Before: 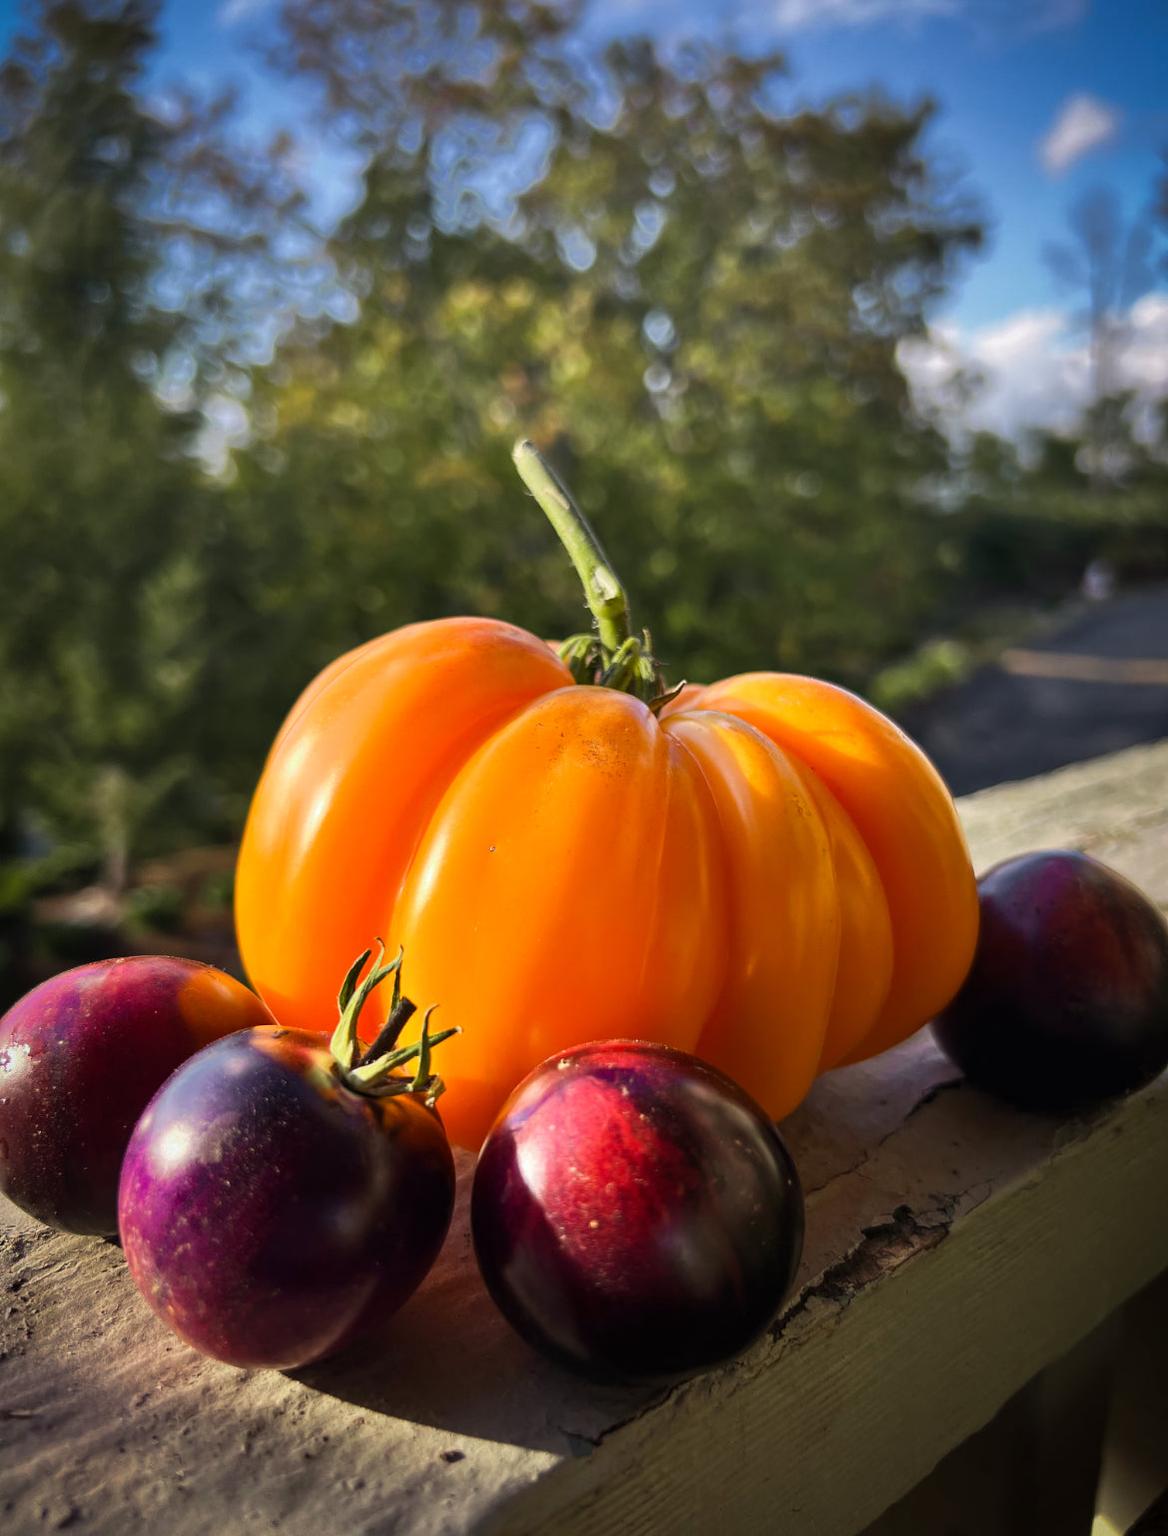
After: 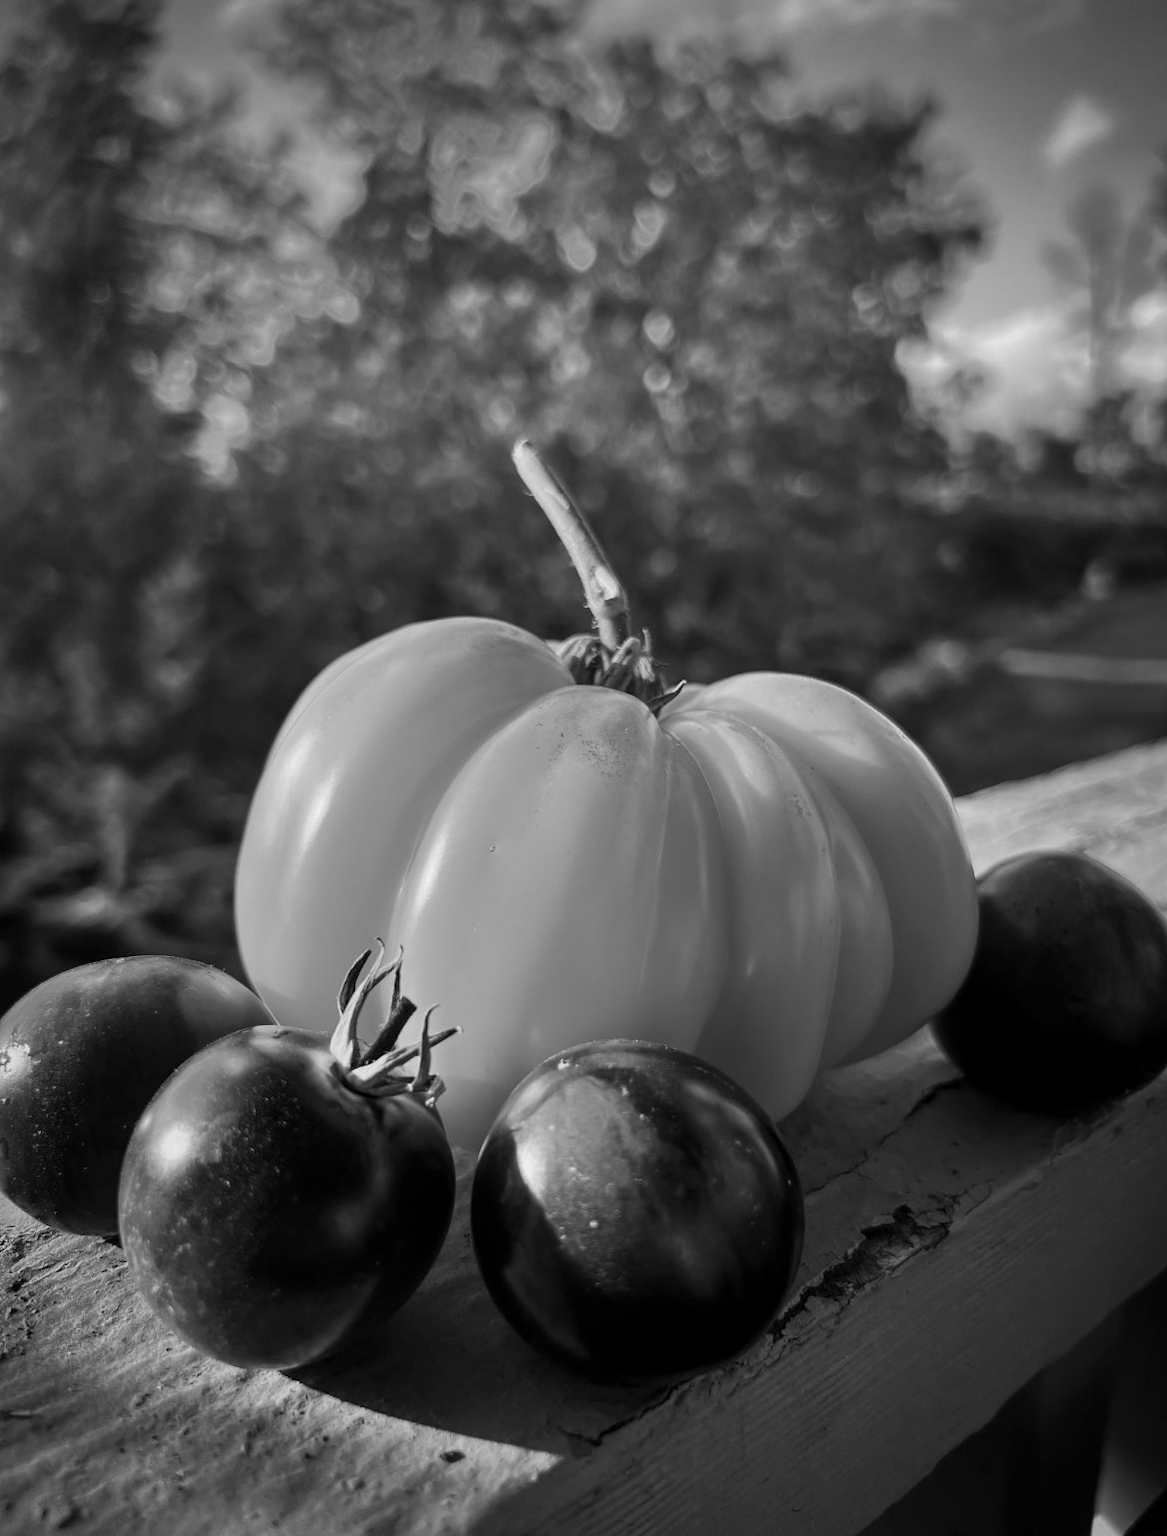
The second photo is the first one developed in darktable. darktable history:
contrast brightness saturation: saturation -1
exposure: black level correction 0.001, exposure -0.2 EV, compensate highlight preservation false
color calibration: illuminant as shot in camera, x 0.358, y 0.373, temperature 4628.91 K
